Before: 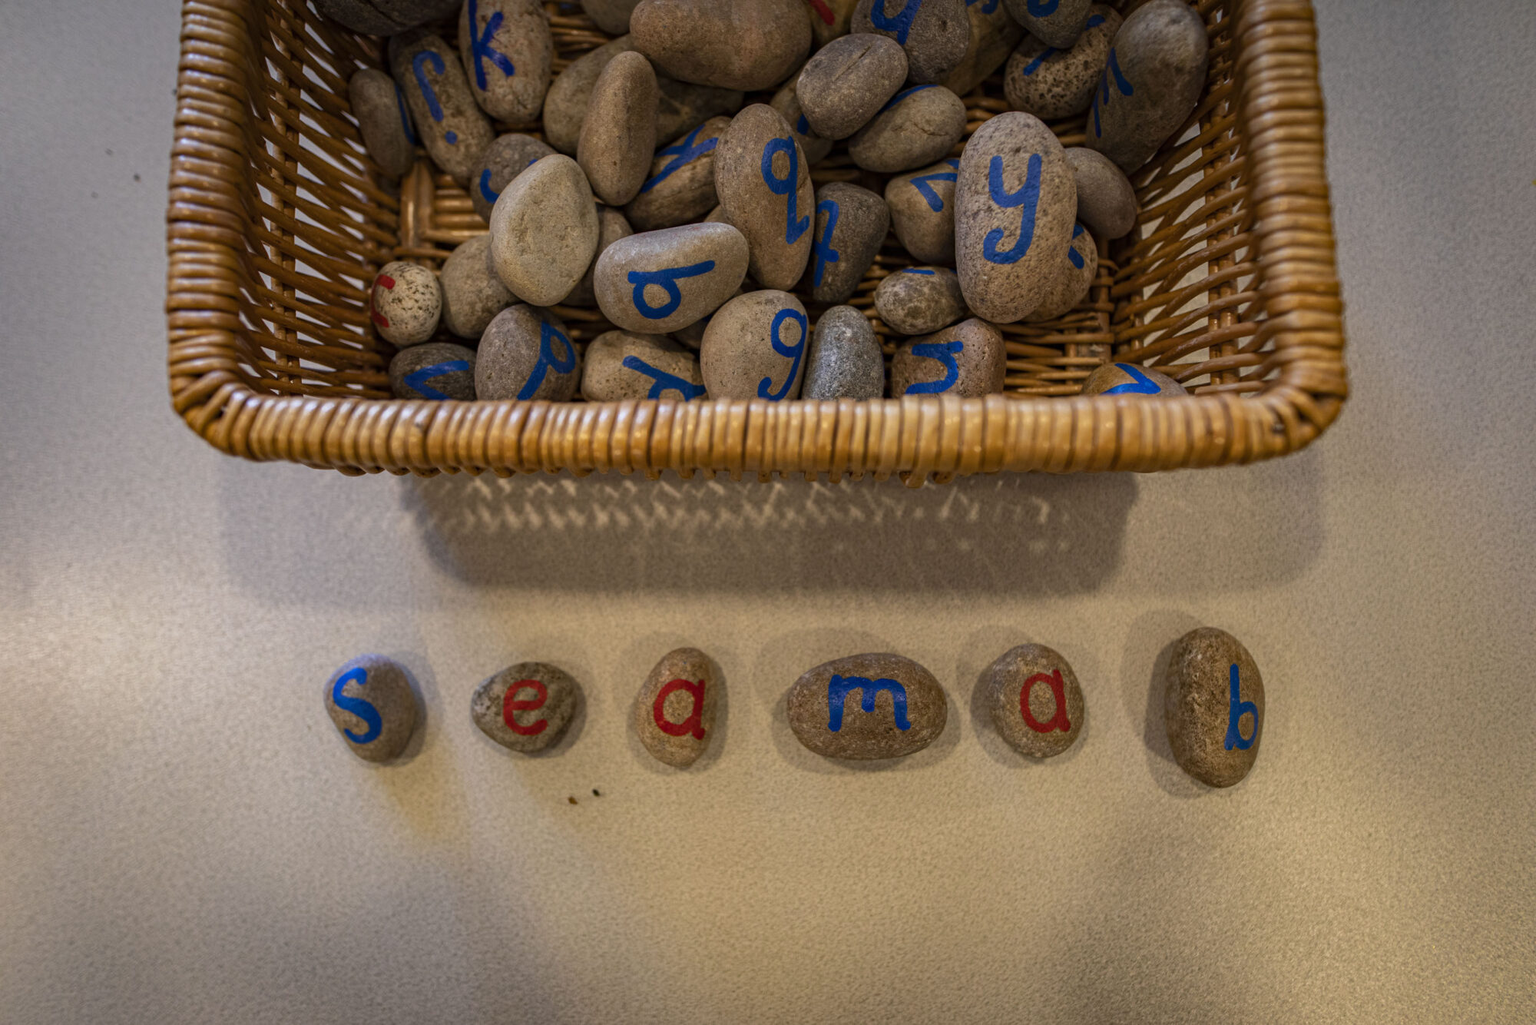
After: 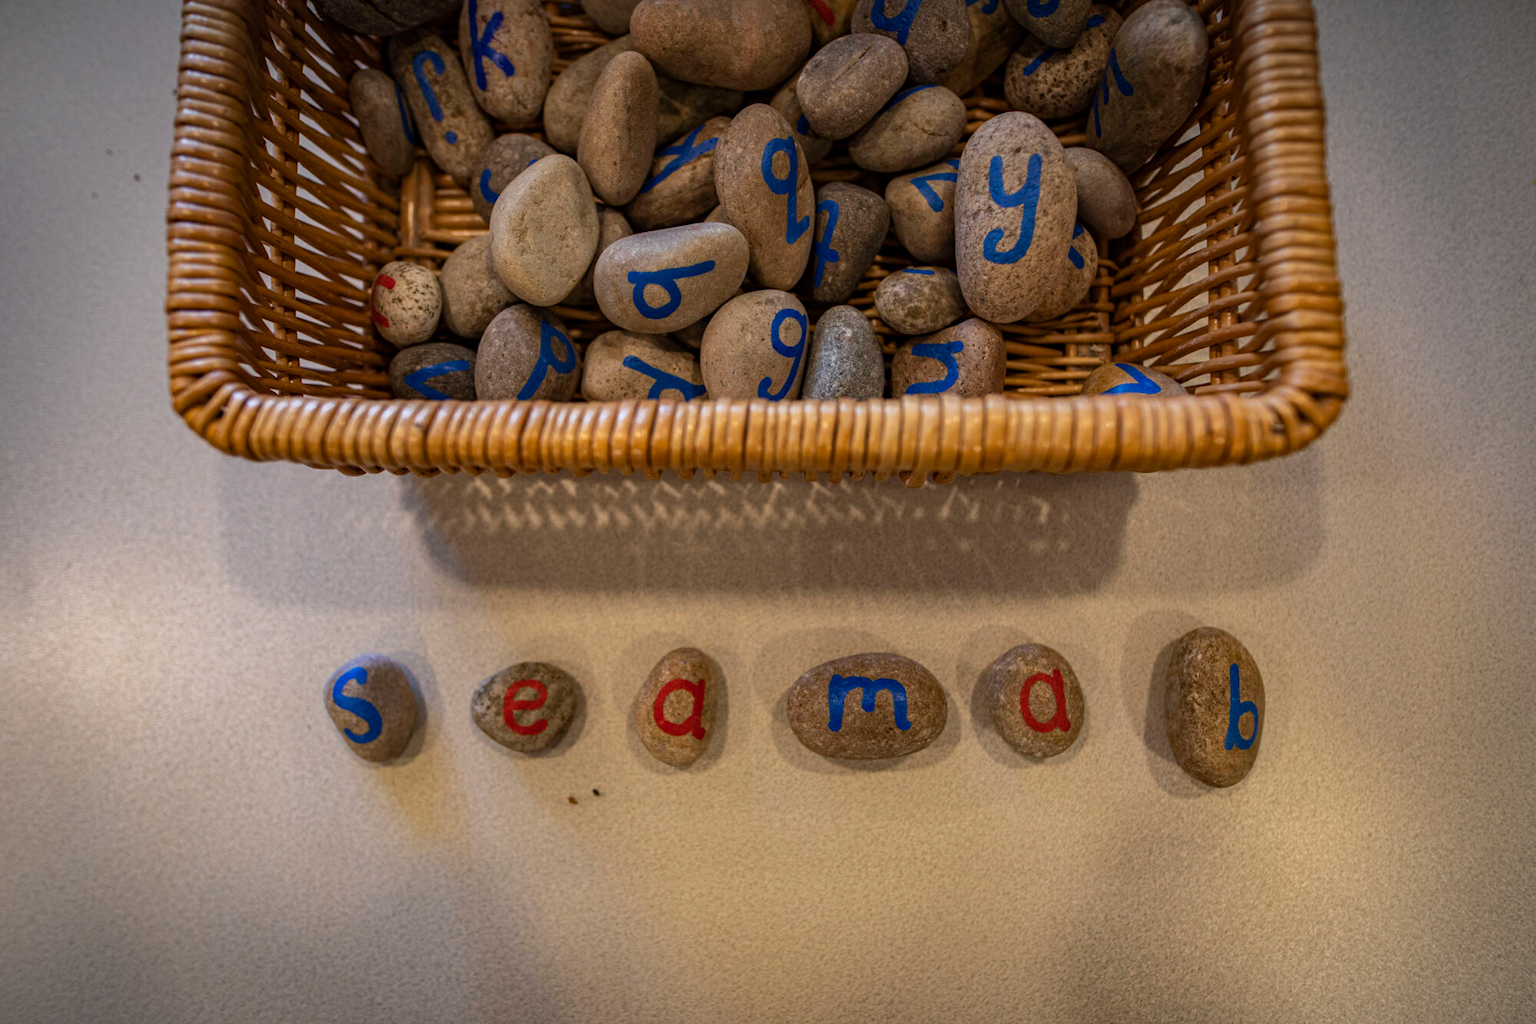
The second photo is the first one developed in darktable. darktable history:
vignetting: fall-off start 89.51%, fall-off radius 44.09%, width/height ratio 1.163
